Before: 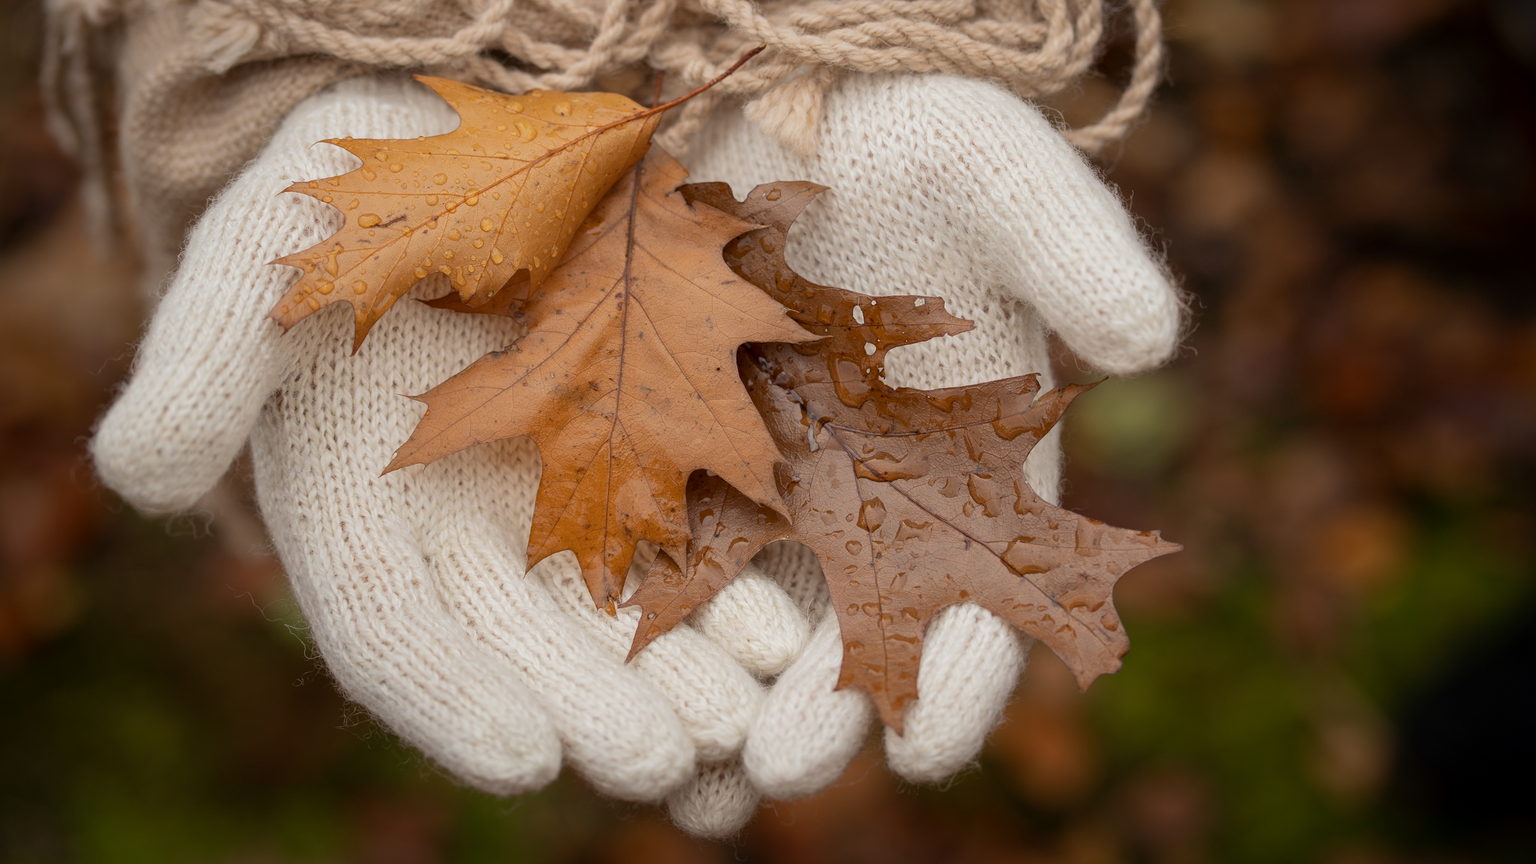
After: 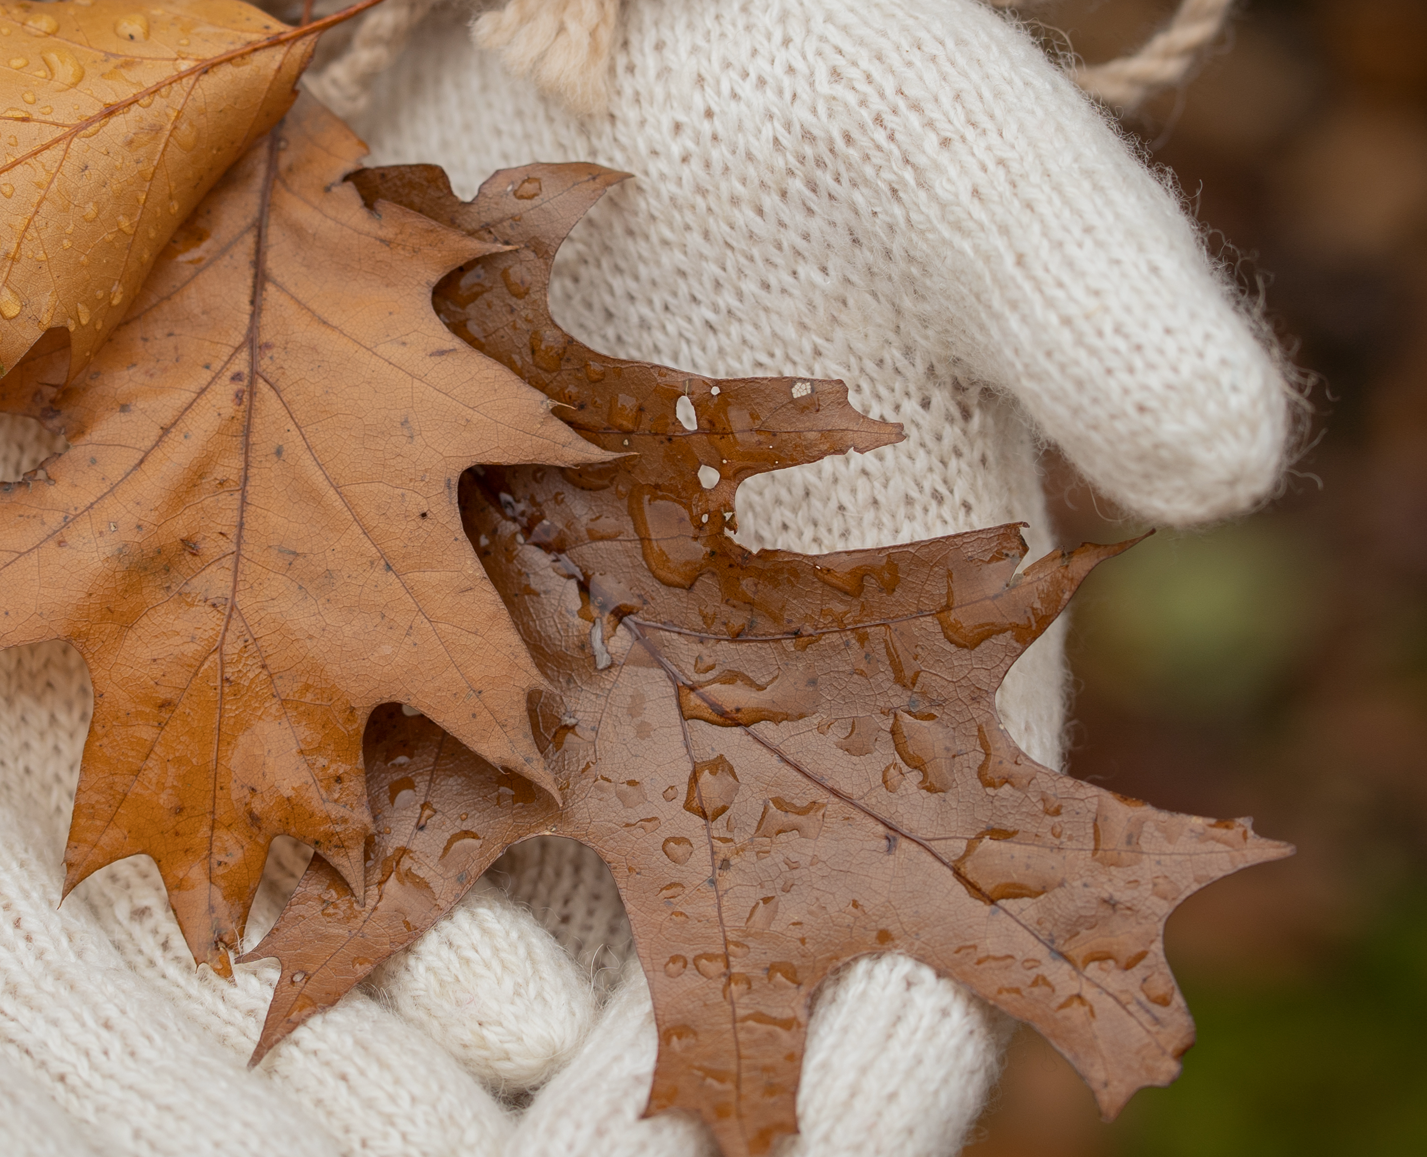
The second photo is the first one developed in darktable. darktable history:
white balance: red 0.986, blue 1.01
crop: left 32.075%, top 10.976%, right 18.355%, bottom 17.596%
